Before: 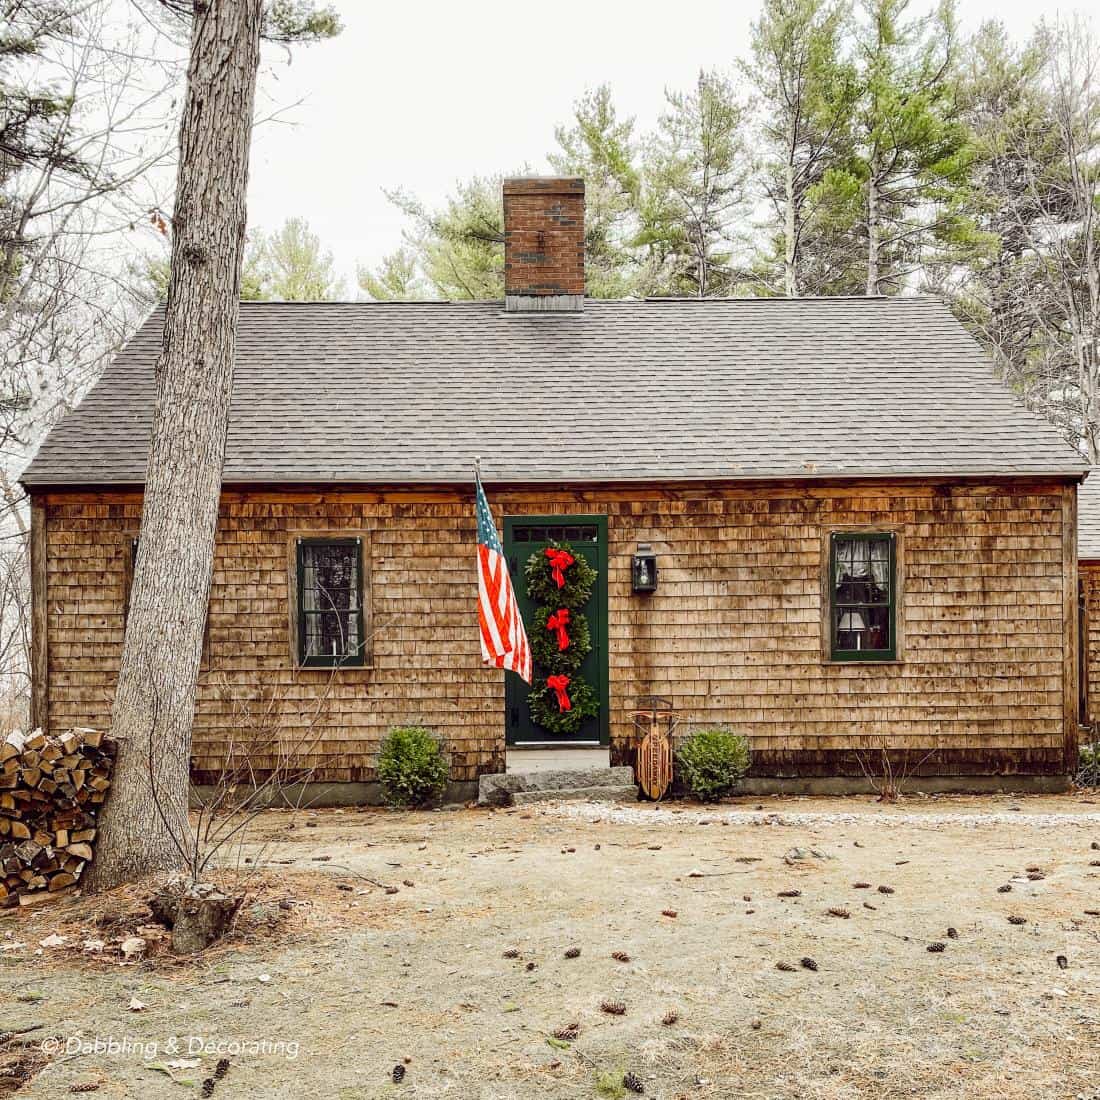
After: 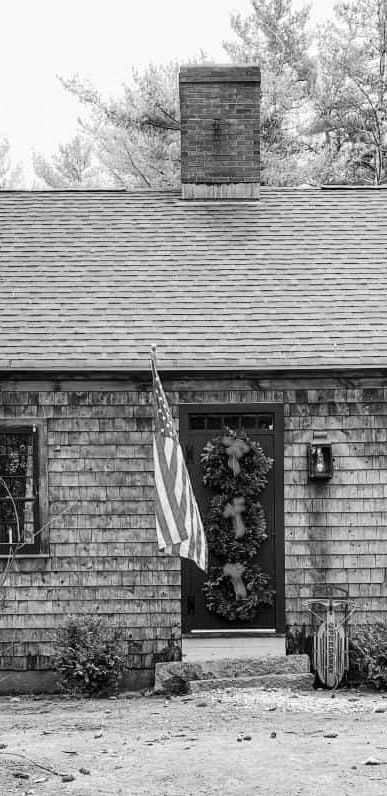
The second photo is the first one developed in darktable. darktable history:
crop and rotate: left 29.476%, top 10.214%, right 35.32%, bottom 17.333%
monochrome: on, module defaults
